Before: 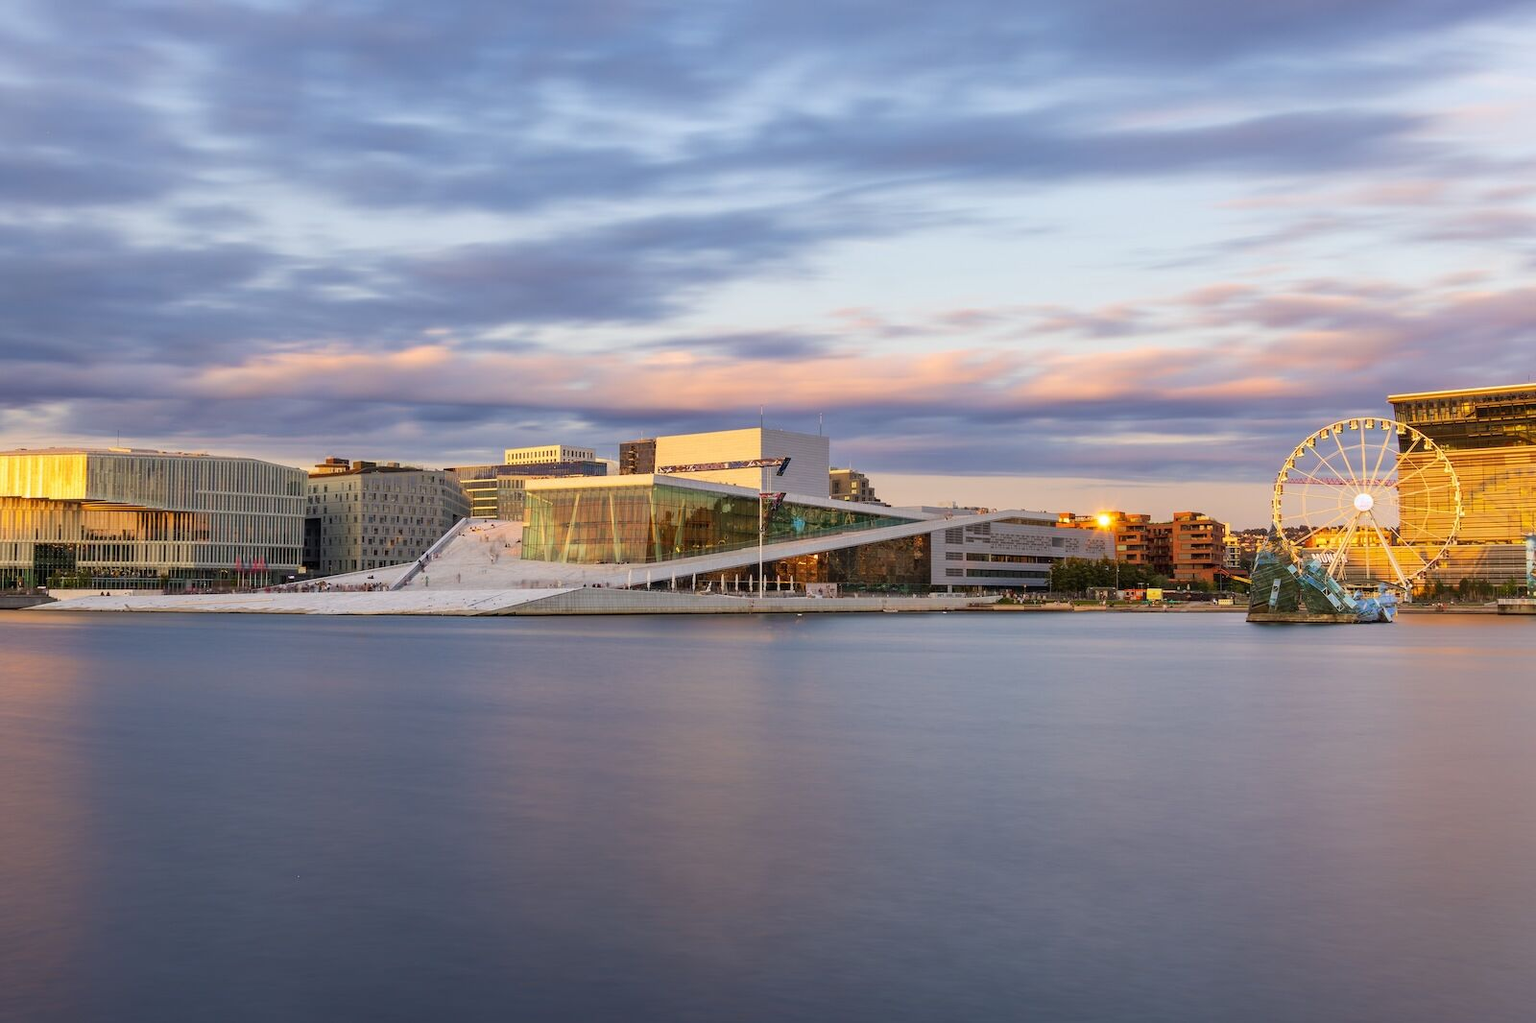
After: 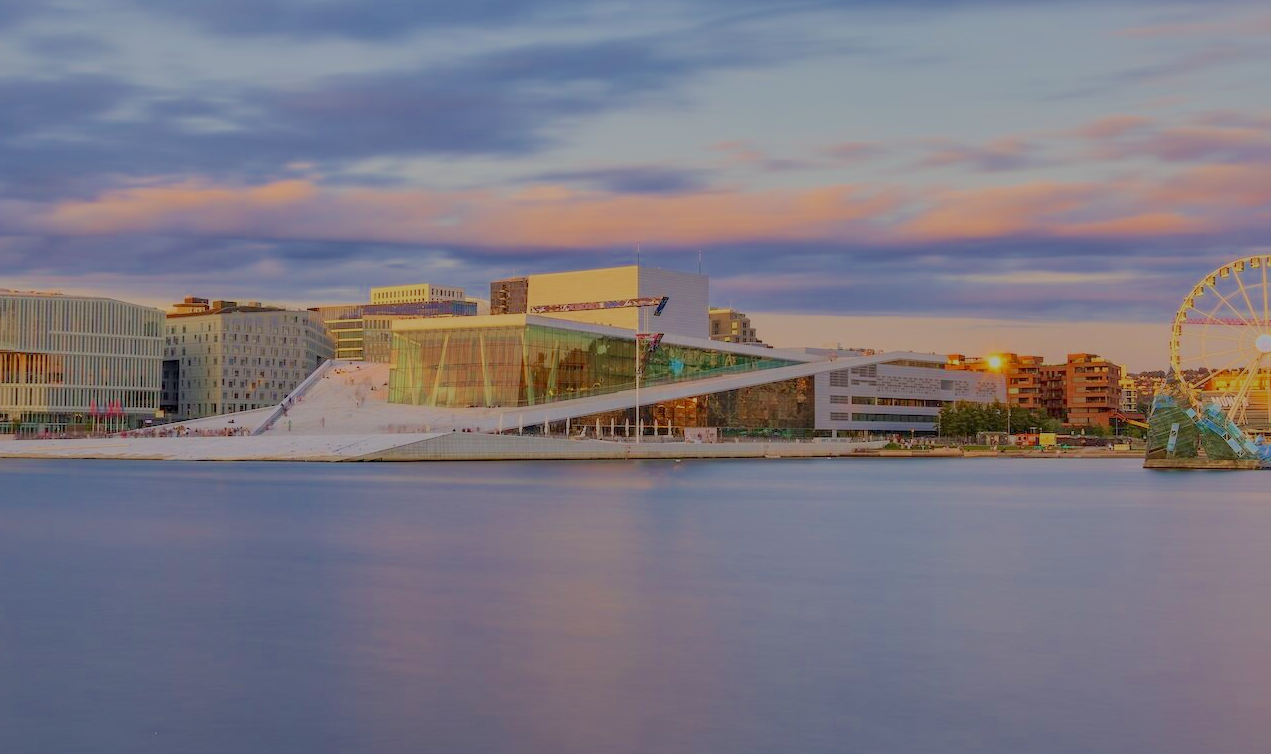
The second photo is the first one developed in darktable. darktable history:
local contrast: detail 130%
shadows and highlights: on, module defaults
filmic rgb: black relative exposure -14 EV, white relative exposure 8 EV, threshold 3 EV, hardness 3.74, latitude 50%, contrast 0.5, color science v5 (2021), contrast in shadows safe, contrast in highlights safe, enable highlight reconstruction true
crop: left 9.712%, top 16.928%, right 10.845%, bottom 12.332%
velvia: on, module defaults
contrast equalizer: y [[0.5 ×6], [0.5 ×6], [0.5, 0.5, 0.501, 0.545, 0.707, 0.863], [0 ×6], [0 ×6]]
